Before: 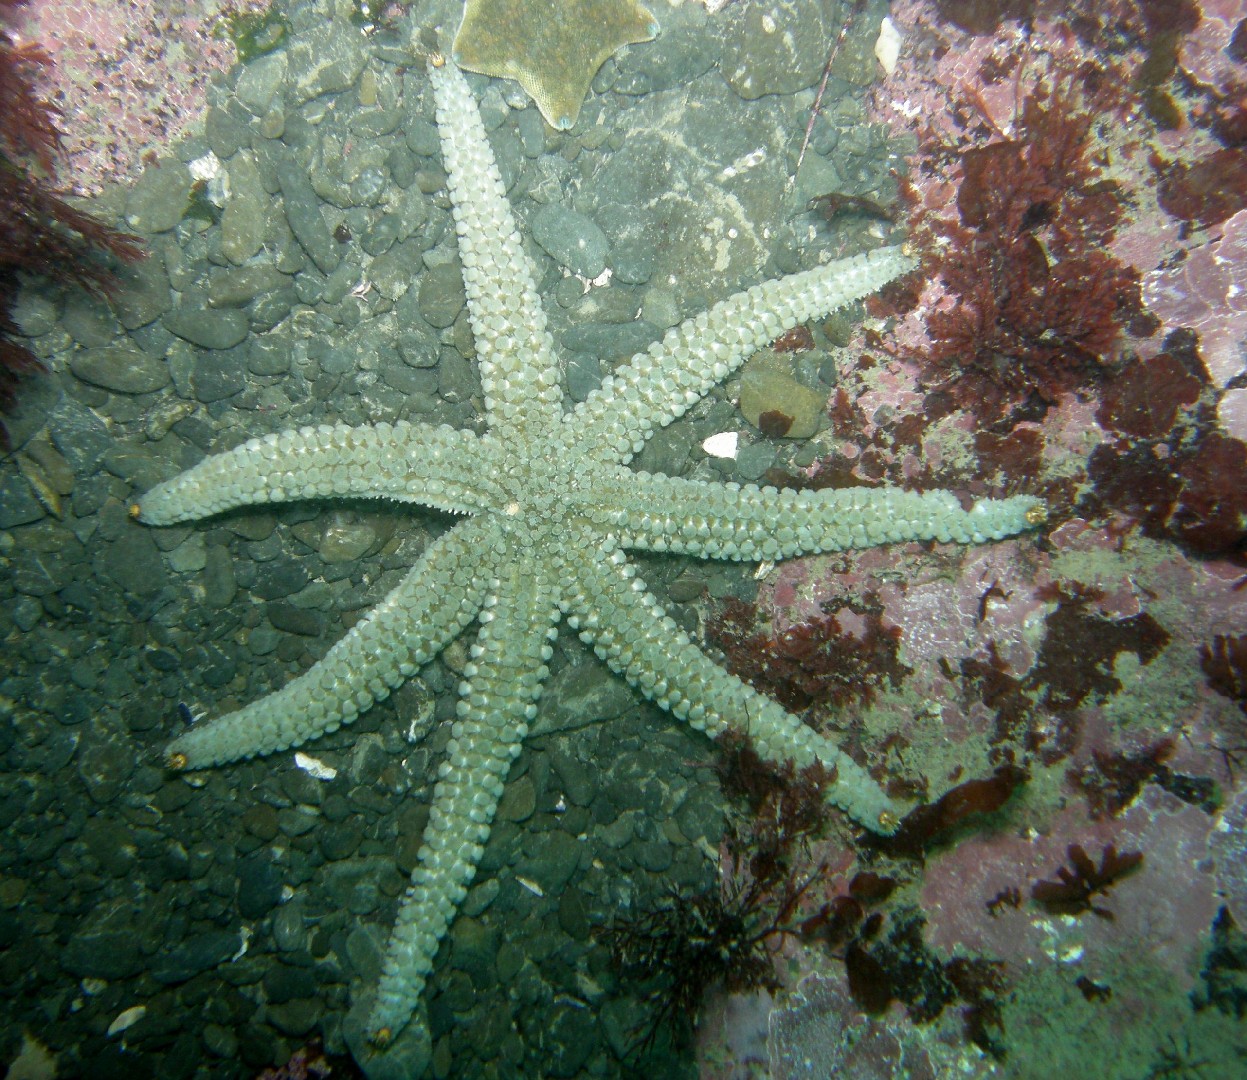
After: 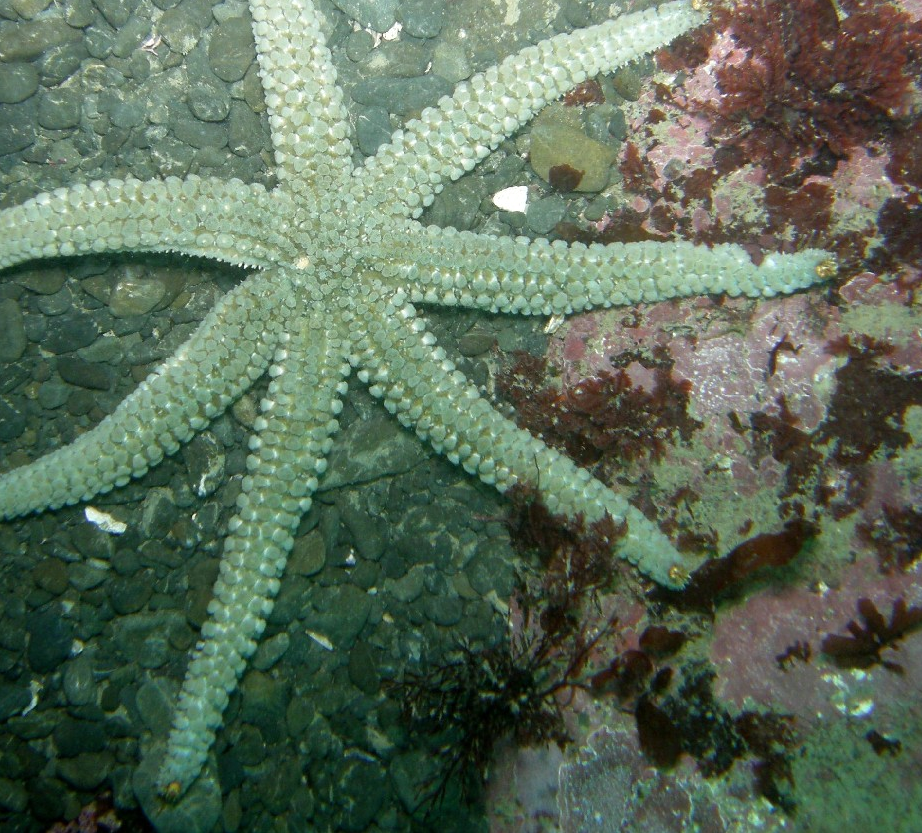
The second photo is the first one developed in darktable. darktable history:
shadows and highlights: shadows 12, white point adjustment 1.2, highlights -0.36, soften with gaussian
crop: left 16.871%, top 22.857%, right 9.116%
